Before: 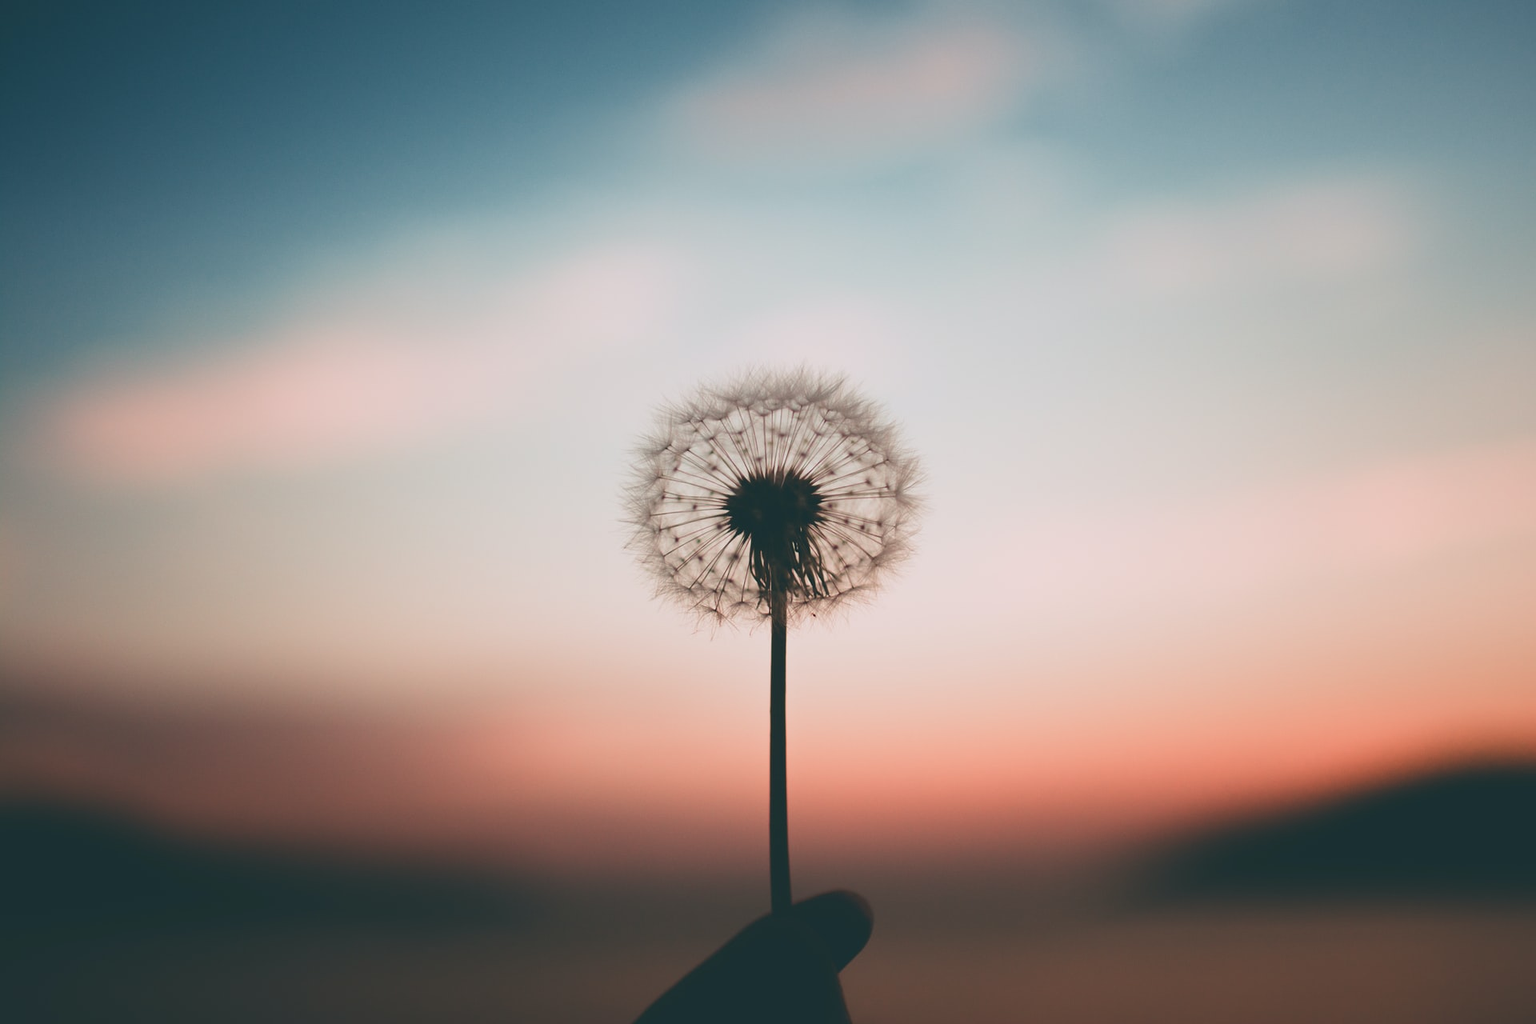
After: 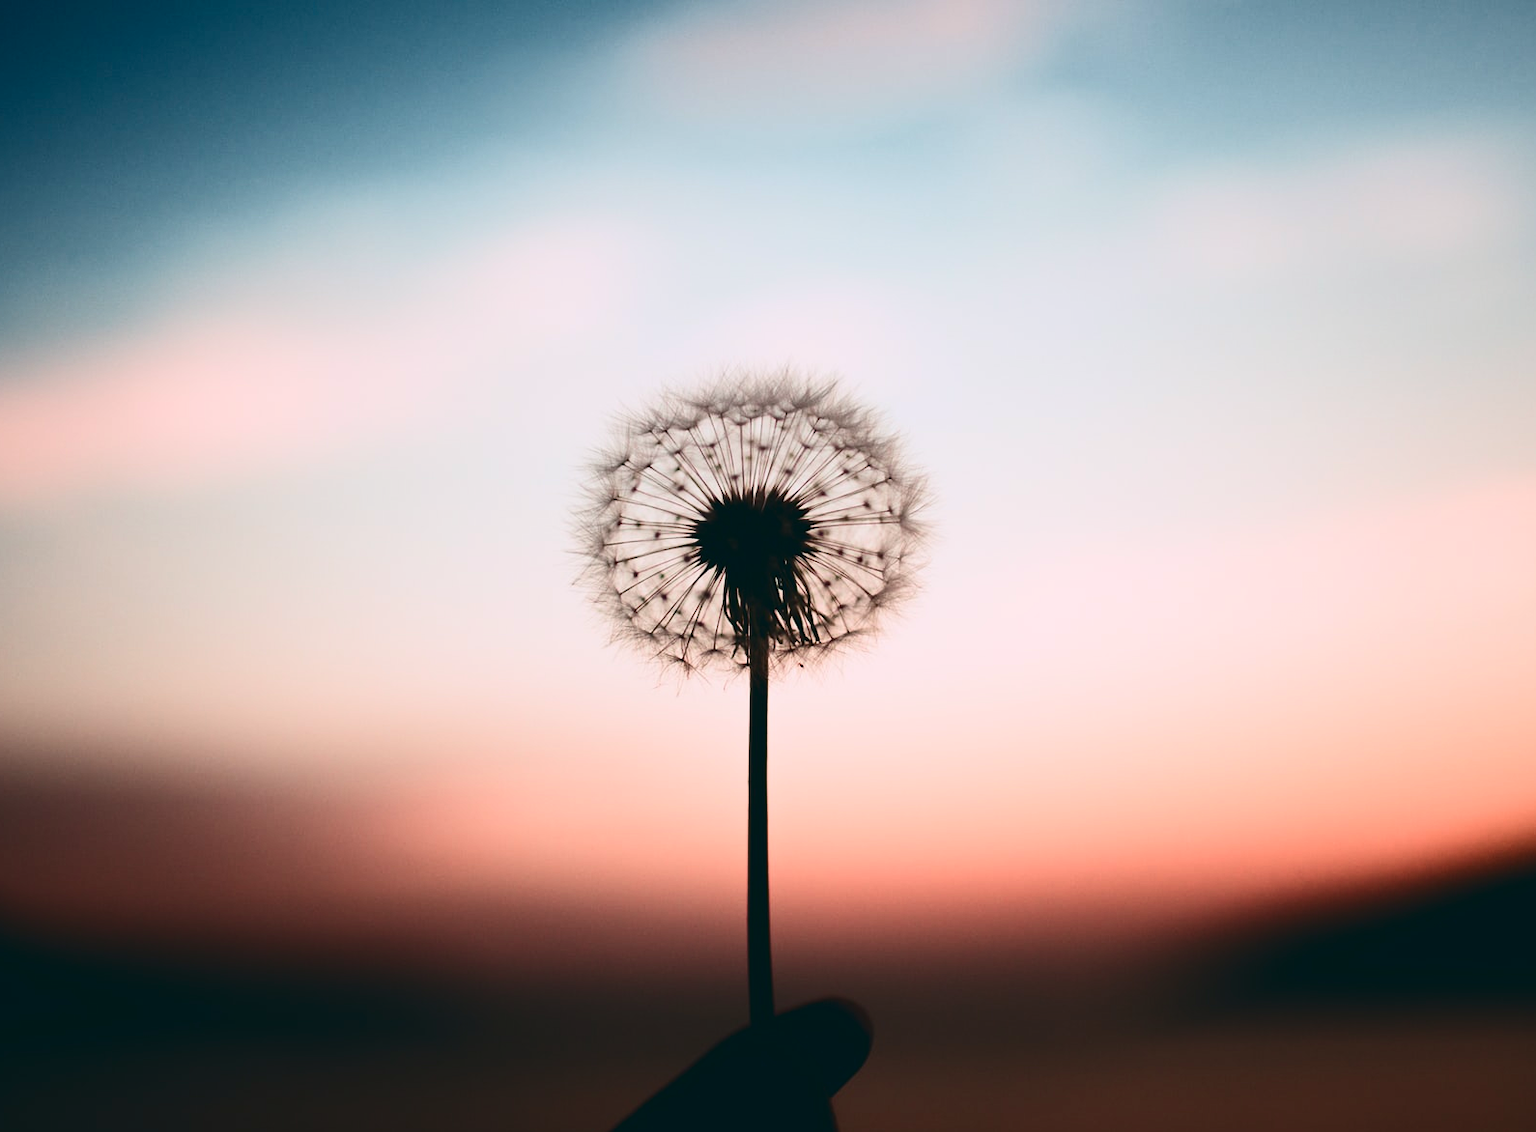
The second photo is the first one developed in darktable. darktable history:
crop: left 9.807%, top 6.259%, right 7.334%, bottom 2.177%
white balance: red 1.004, blue 1.024
contrast brightness saturation: contrast 0.32, brightness -0.08, saturation 0.17
color balance: mode lift, gamma, gain (sRGB)
